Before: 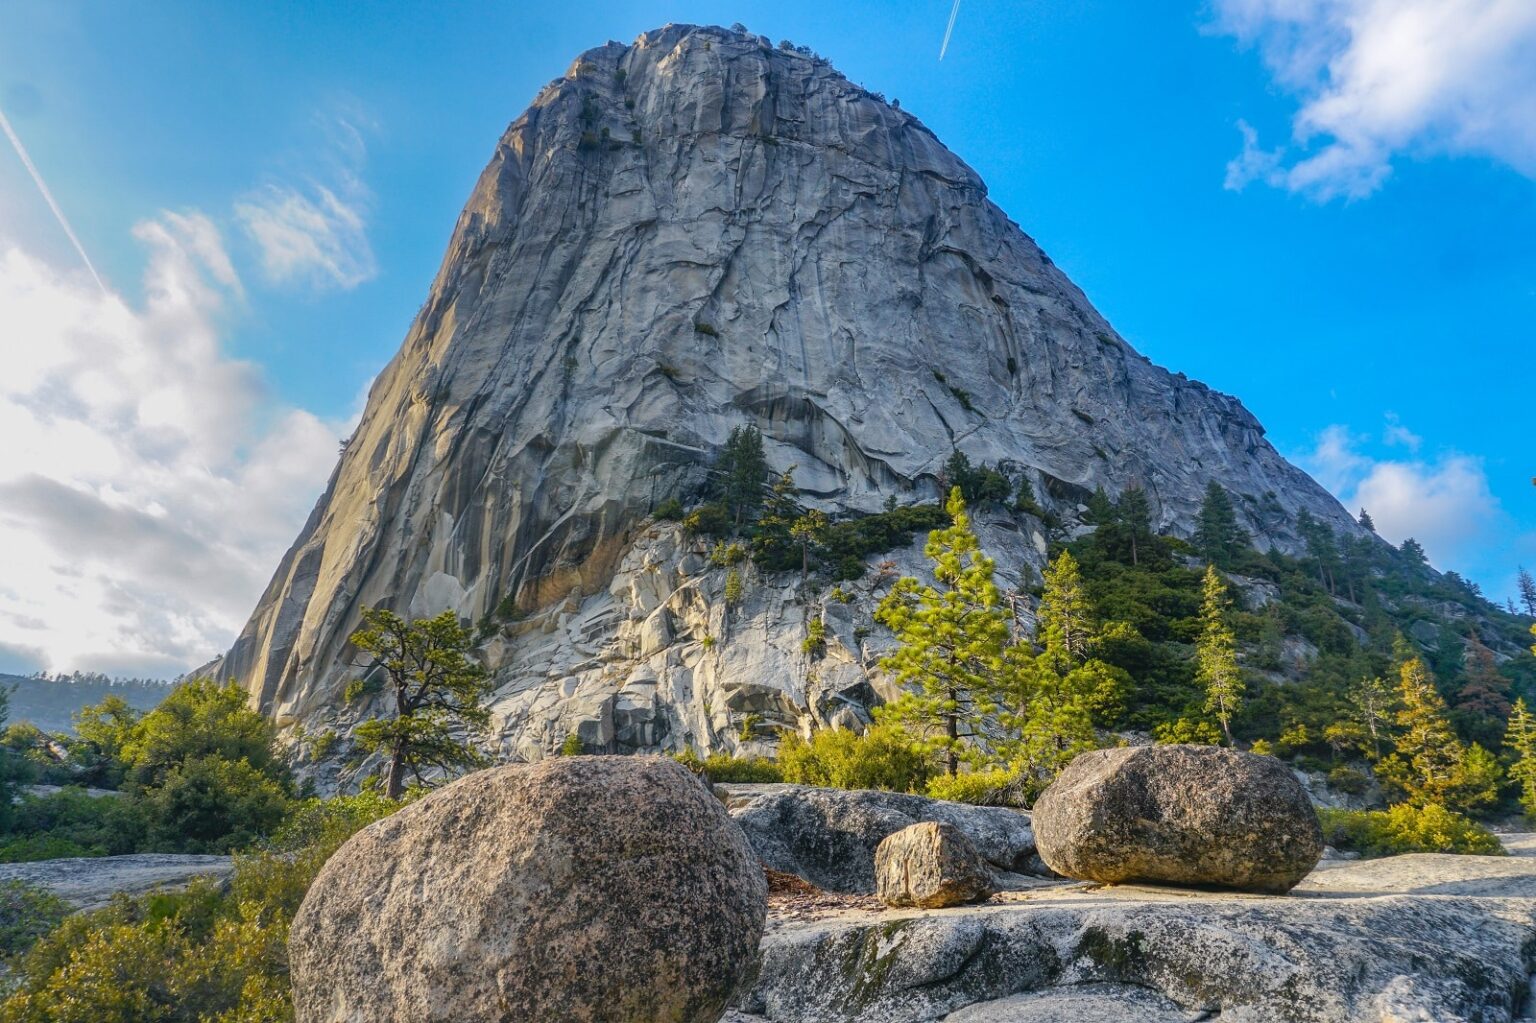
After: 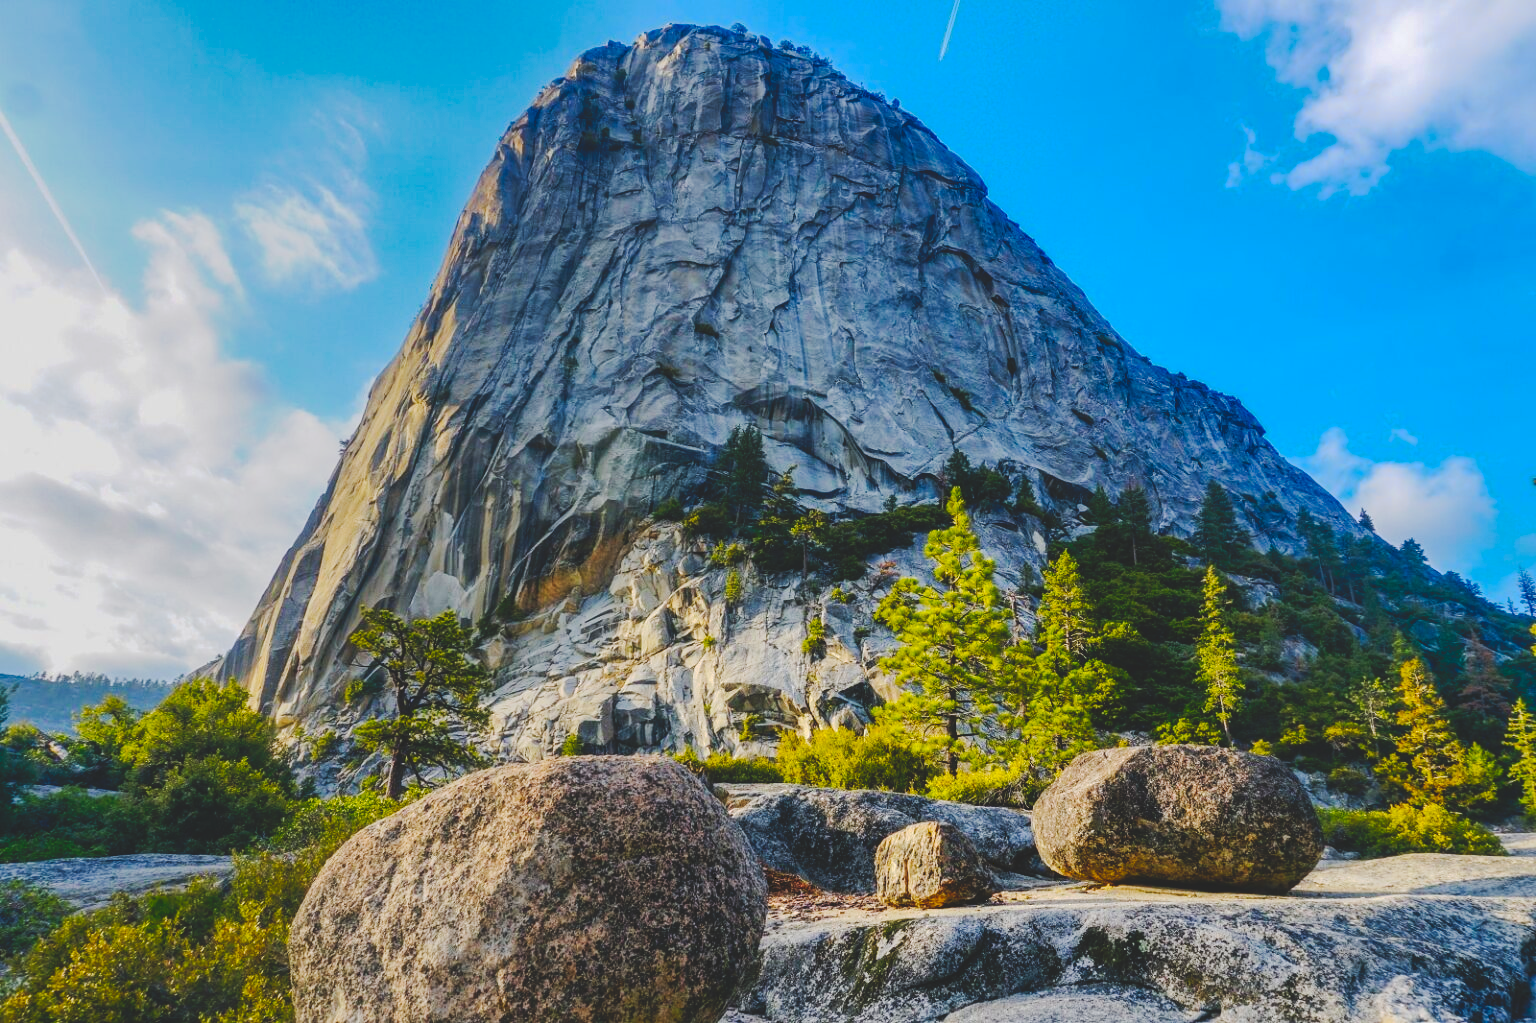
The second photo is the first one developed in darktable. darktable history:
color balance rgb: perceptual saturation grading › global saturation 10%, global vibrance 10%
tone curve: curves: ch0 [(0, 0) (0.003, 0.132) (0.011, 0.136) (0.025, 0.14) (0.044, 0.147) (0.069, 0.149) (0.1, 0.156) (0.136, 0.163) (0.177, 0.177) (0.224, 0.2) (0.277, 0.251) (0.335, 0.311) (0.399, 0.387) (0.468, 0.487) (0.543, 0.585) (0.623, 0.675) (0.709, 0.742) (0.801, 0.81) (0.898, 0.867) (1, 1)], preserve colors none
color zones: curves: ch0 [(0, 0.613) (0.01, 0.613) (0.245, 0.448) (0.498, 0.529) (0.642, 0.665) (0.879, 0.777) (0.99, 0.613)]; ch1 [(0, 0) (0.143, 0) (0.286, 0) (0.429, 0) (0.571, 0) (0.714, 0) (0.857, 0)], mix -121.96%
